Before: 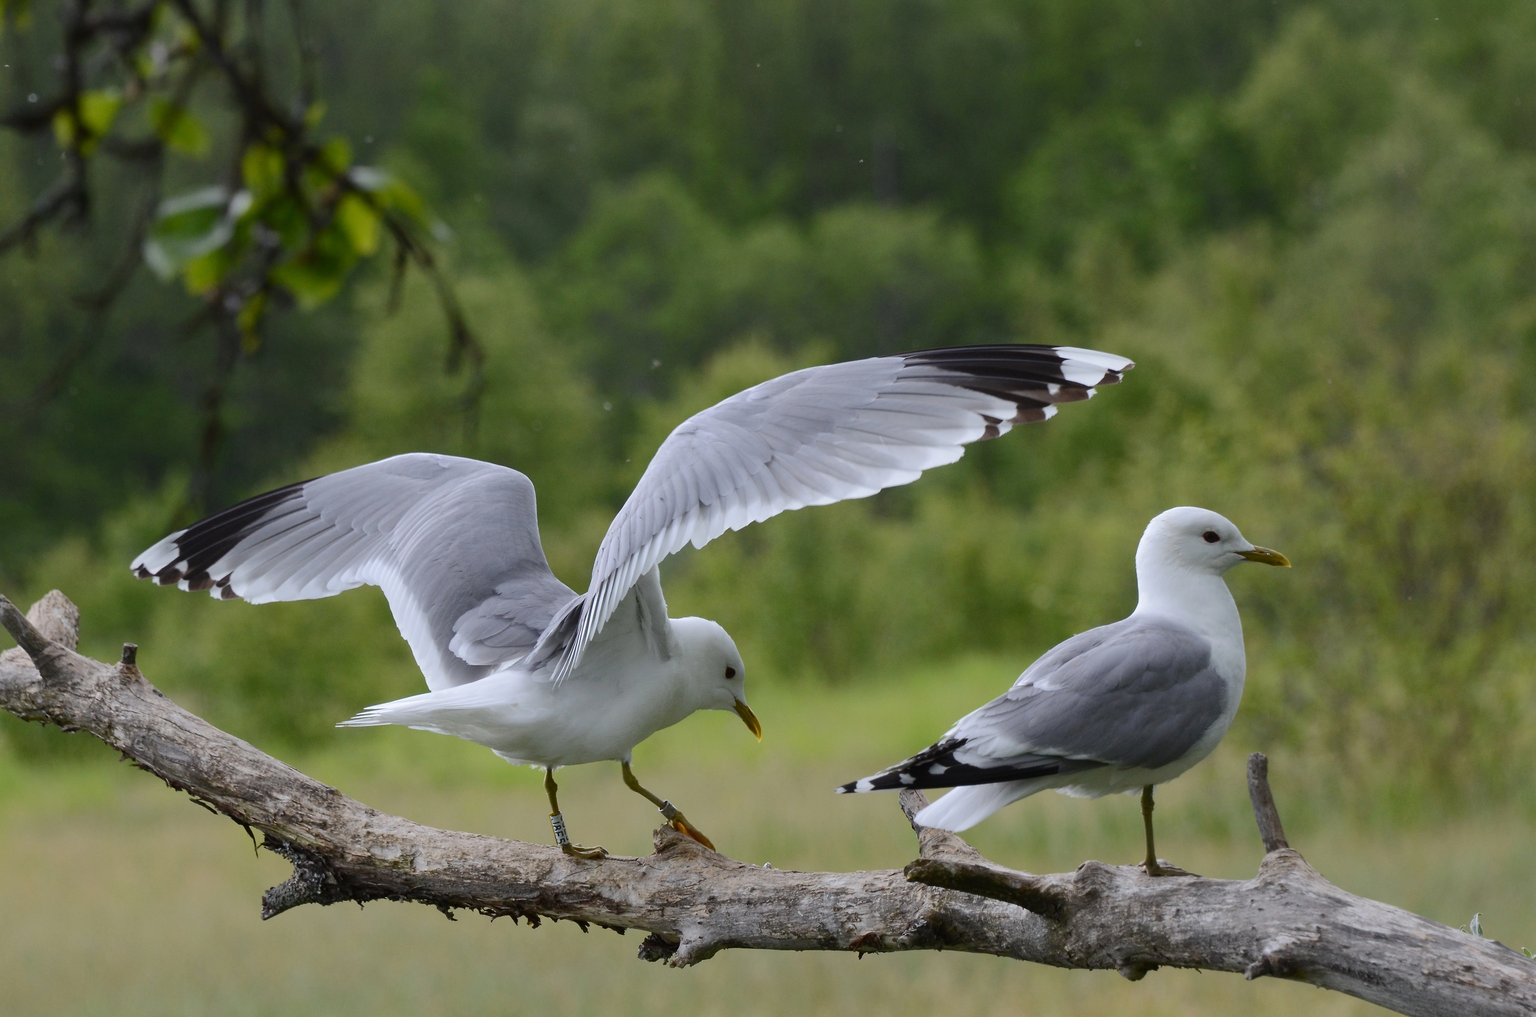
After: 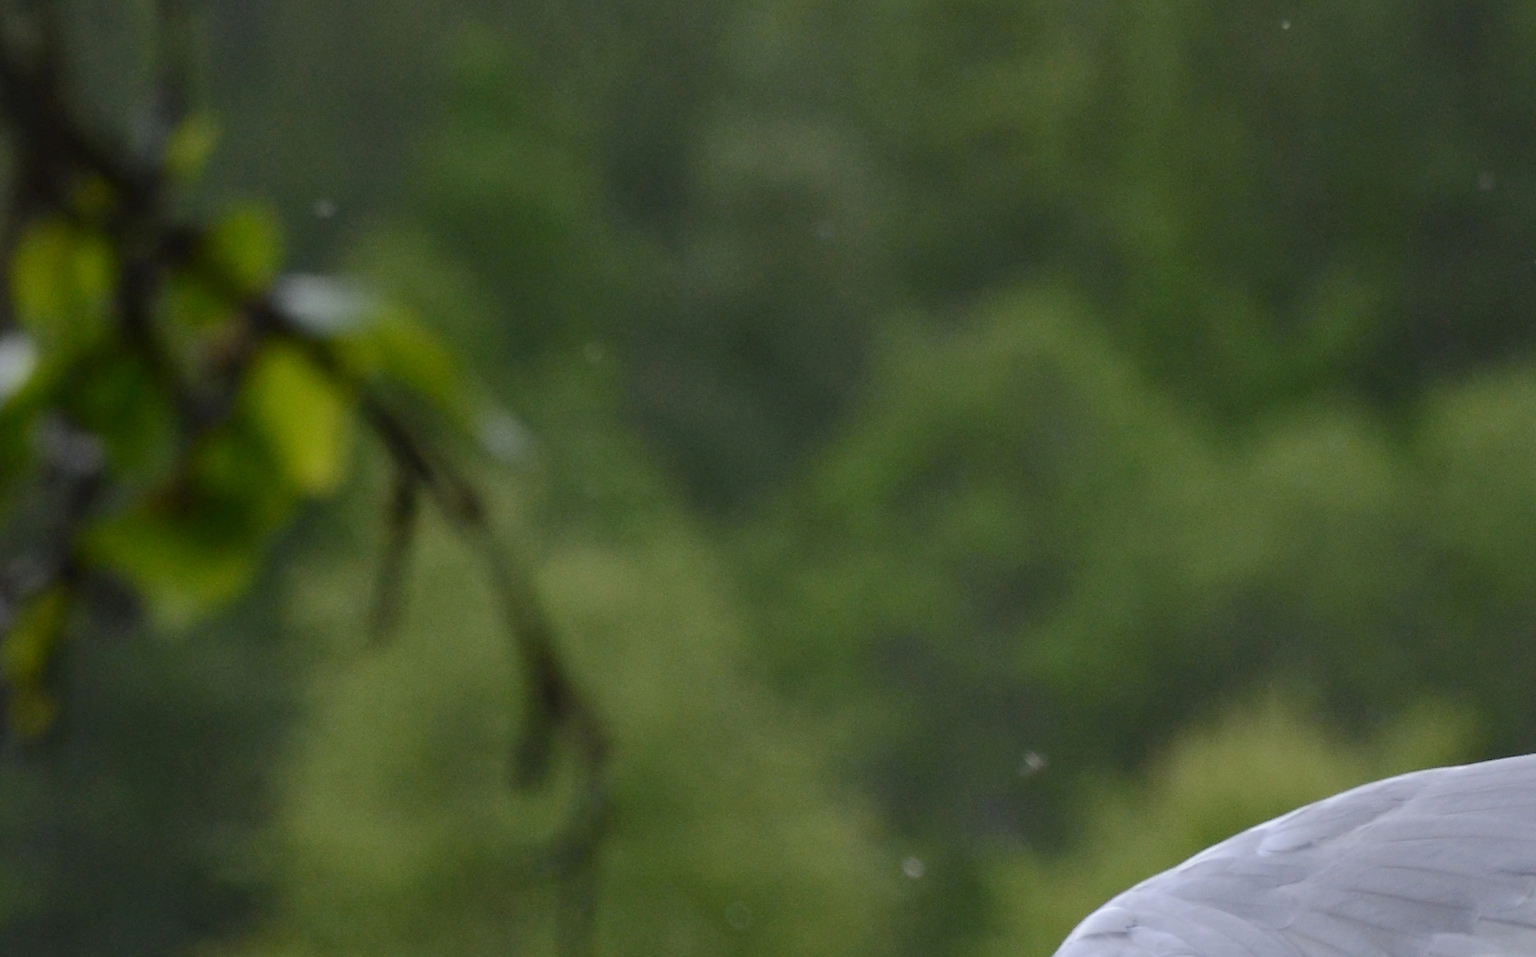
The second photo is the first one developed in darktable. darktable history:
crop: left 15.488%, top 5.427%, right 44.014%, bottom 56.443%
